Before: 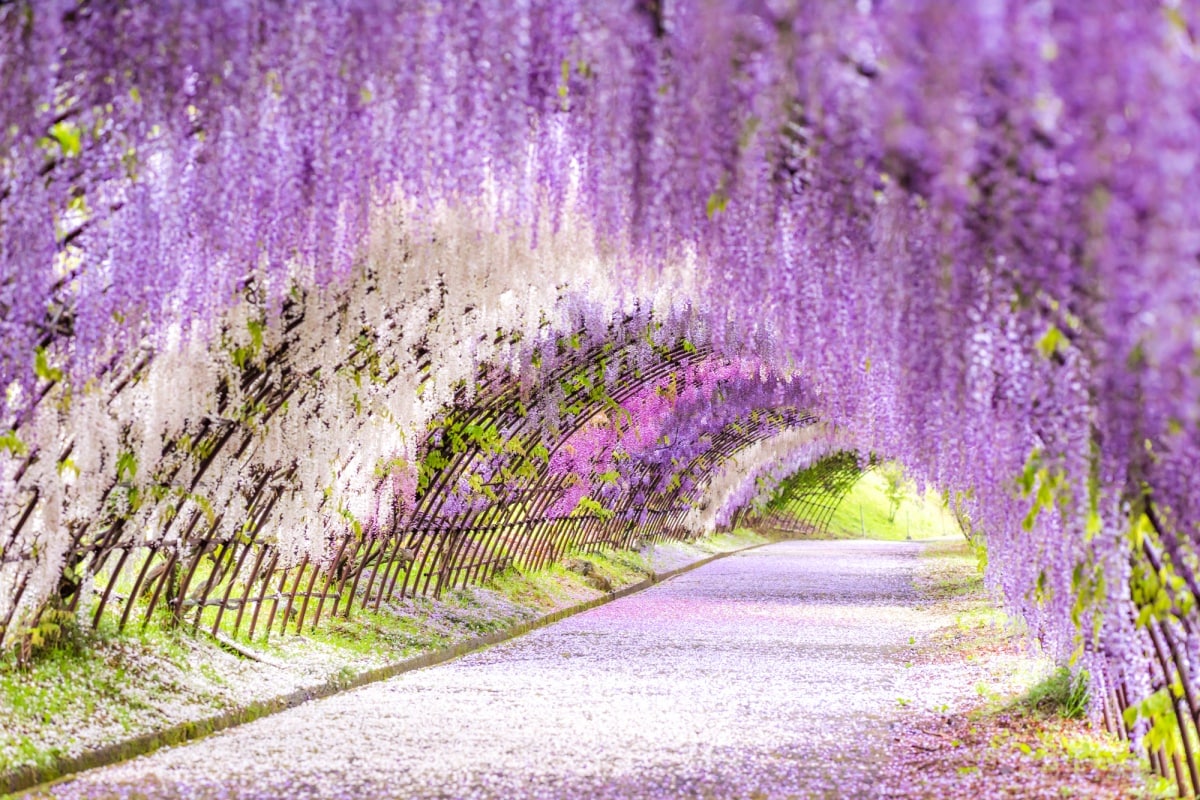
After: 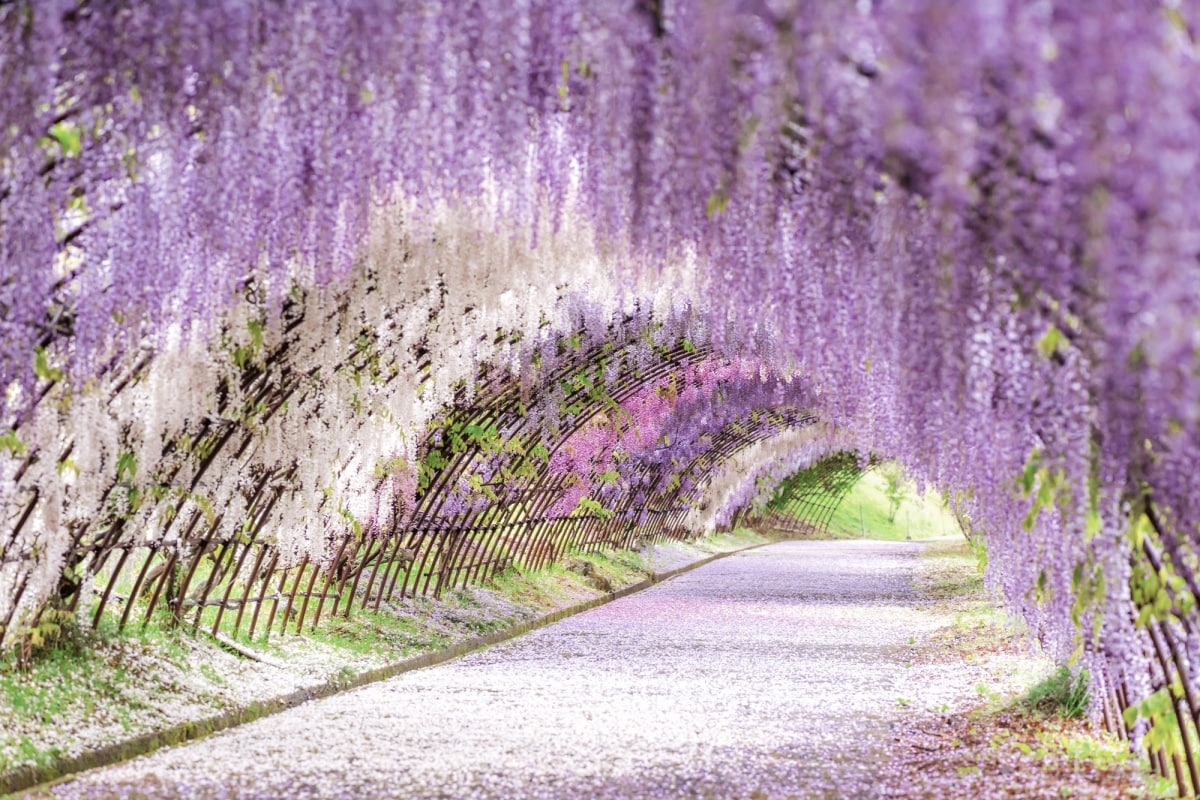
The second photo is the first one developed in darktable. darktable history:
color correction: saturation 0.98
color zones: curves: ch0 [(0, 0.5) (0.125, 0.4) (0.25, 0.5) (0.375, 0.4) (0.5, 0.4) (0.625, 0.35) (0.75, 0.35) (0.875, 0.5)]; ch1 [(0, 0.35) (0.125, 0.45) (0.25, 0.35) (0.375, 0.35) (0.5, 0.35) (0.625, 0.35) (0.75, 0.45) (0.875, 0.35)]; ch2 [(0, 0.6) (0.125, 0.5) (0.25, 0.5) (0.375, 0.6) (0.5, 0.6) (0.625, 0.5) (0.75, 0.5) (0.875, 0.5)]
